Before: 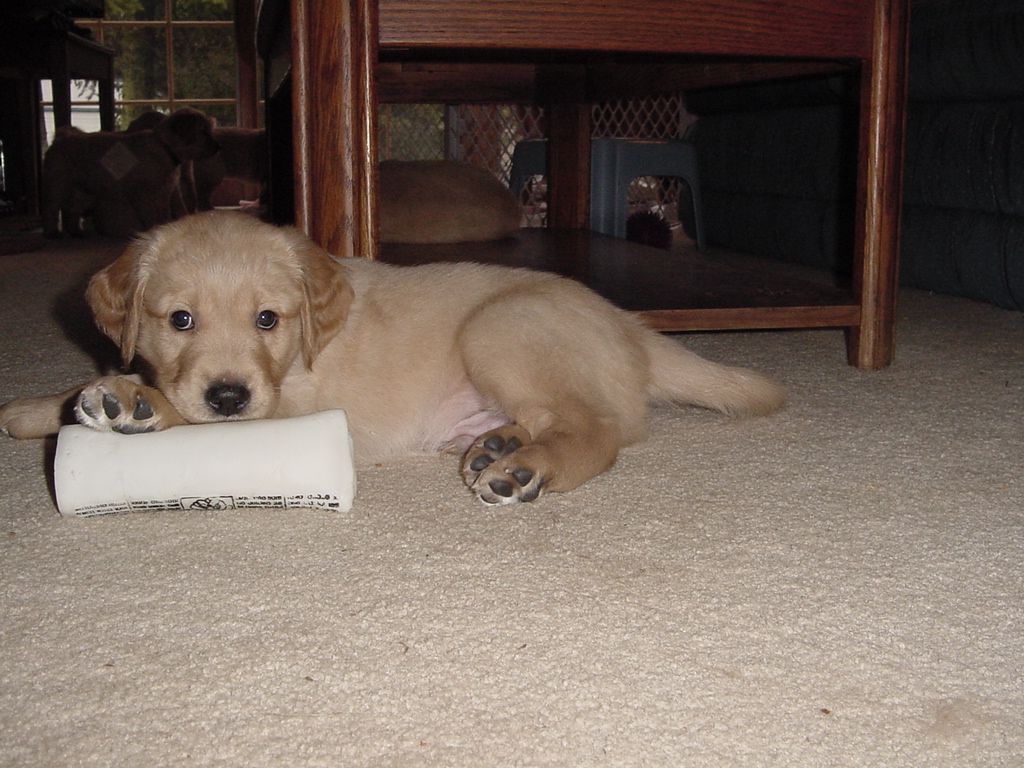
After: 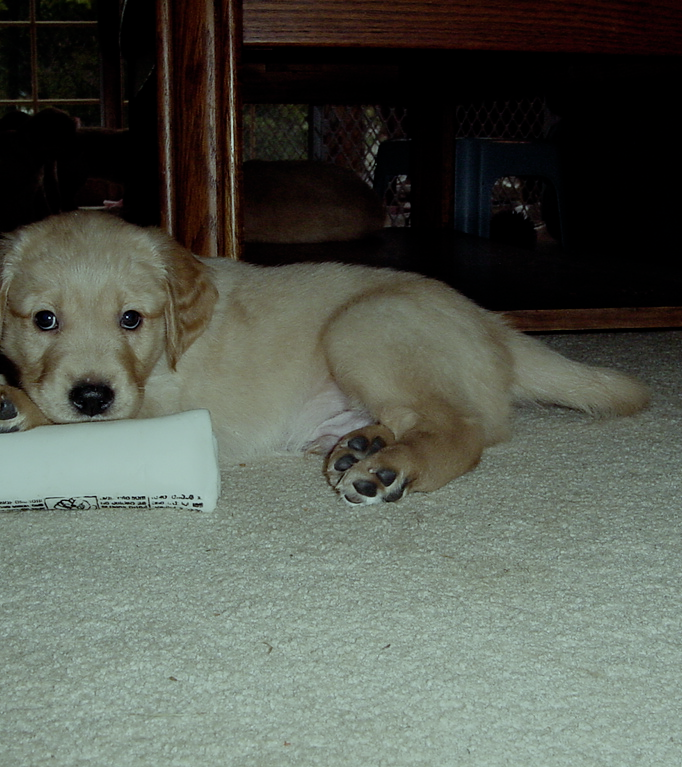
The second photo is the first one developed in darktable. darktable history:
filmic rgb: middle gray luminance 29%, black relative exposure -10.3 EV, white relative exposure 5.5 EV, threshold 6 EV, target black luminance 0%, hardness 3.95, latitude 2.04%, contrast 1.132, highlights saturation mix 5%, shadows ↔ highlights balance 15.11%, add noise in highlights 0, preserve chrominance no, color science v3 (2019), use custom middle-gray values true, iterations of high-quality reconstruction 0, contrast in highlights soft, enable highlight reconstruction true
color balance: mode lift, gamma, gain (sRGB), lift [0.997, 0.979, 1.021, 1.011], gamma [1, 1.084, 0.916, 0.998], gain [1, 0.87, 1.13, 1.101], contrast 4.55%, contrast fulcrum 38.24%, output saturation 104.09%
crop and rotate: left 13.342%, right 19.991%
contrast brightness saturation: saturation -0.05
